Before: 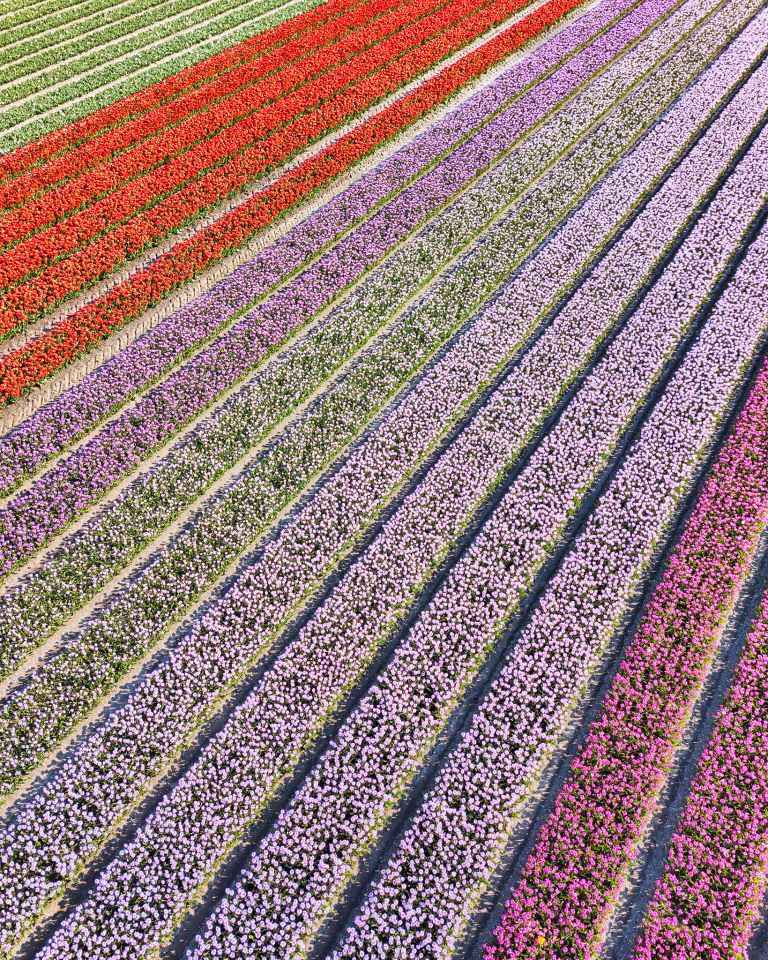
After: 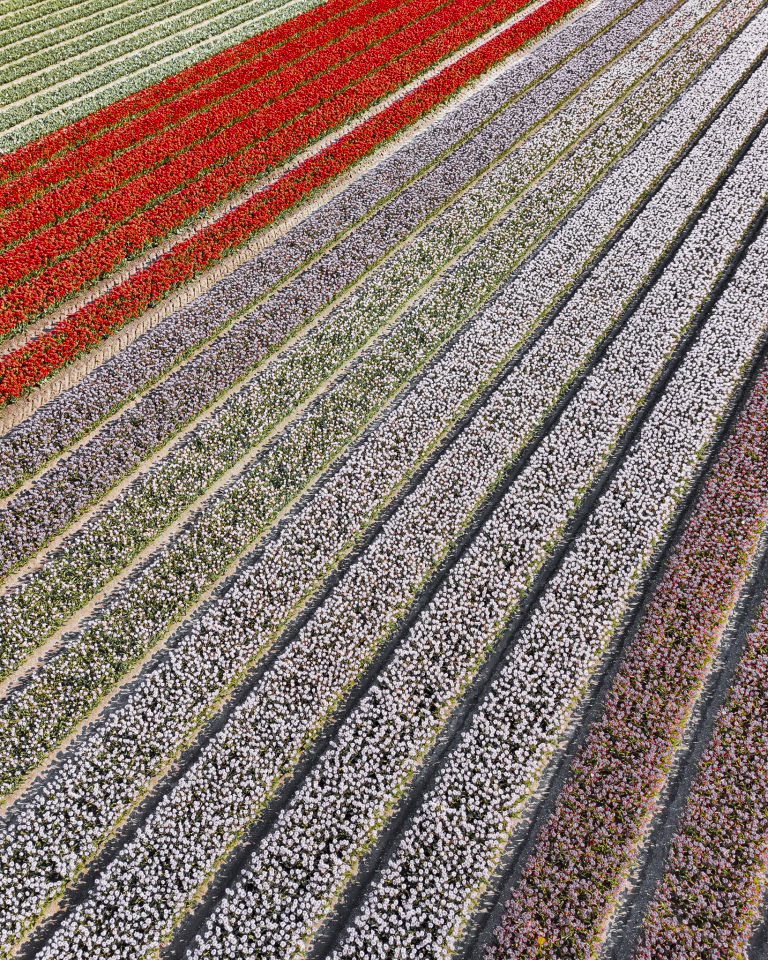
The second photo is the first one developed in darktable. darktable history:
color zones: curves: ch0 [(0.004, 0.388) (0.125, 0.392) (0.25, 0.404) (0.375, 0.5) (0.5, 0.5) (0.625, 0.5) (0.75, 0.5) (0.875, 0.5)]; ch1 [(0, 0.5) (0.125, 0.5) (0.25, 0.5) (0.375, 0.124) (0.524, 0.124) (0.645, 0.128) (0.789, 0.132) (0.914, 0.096) (0.998, 0.068)]
